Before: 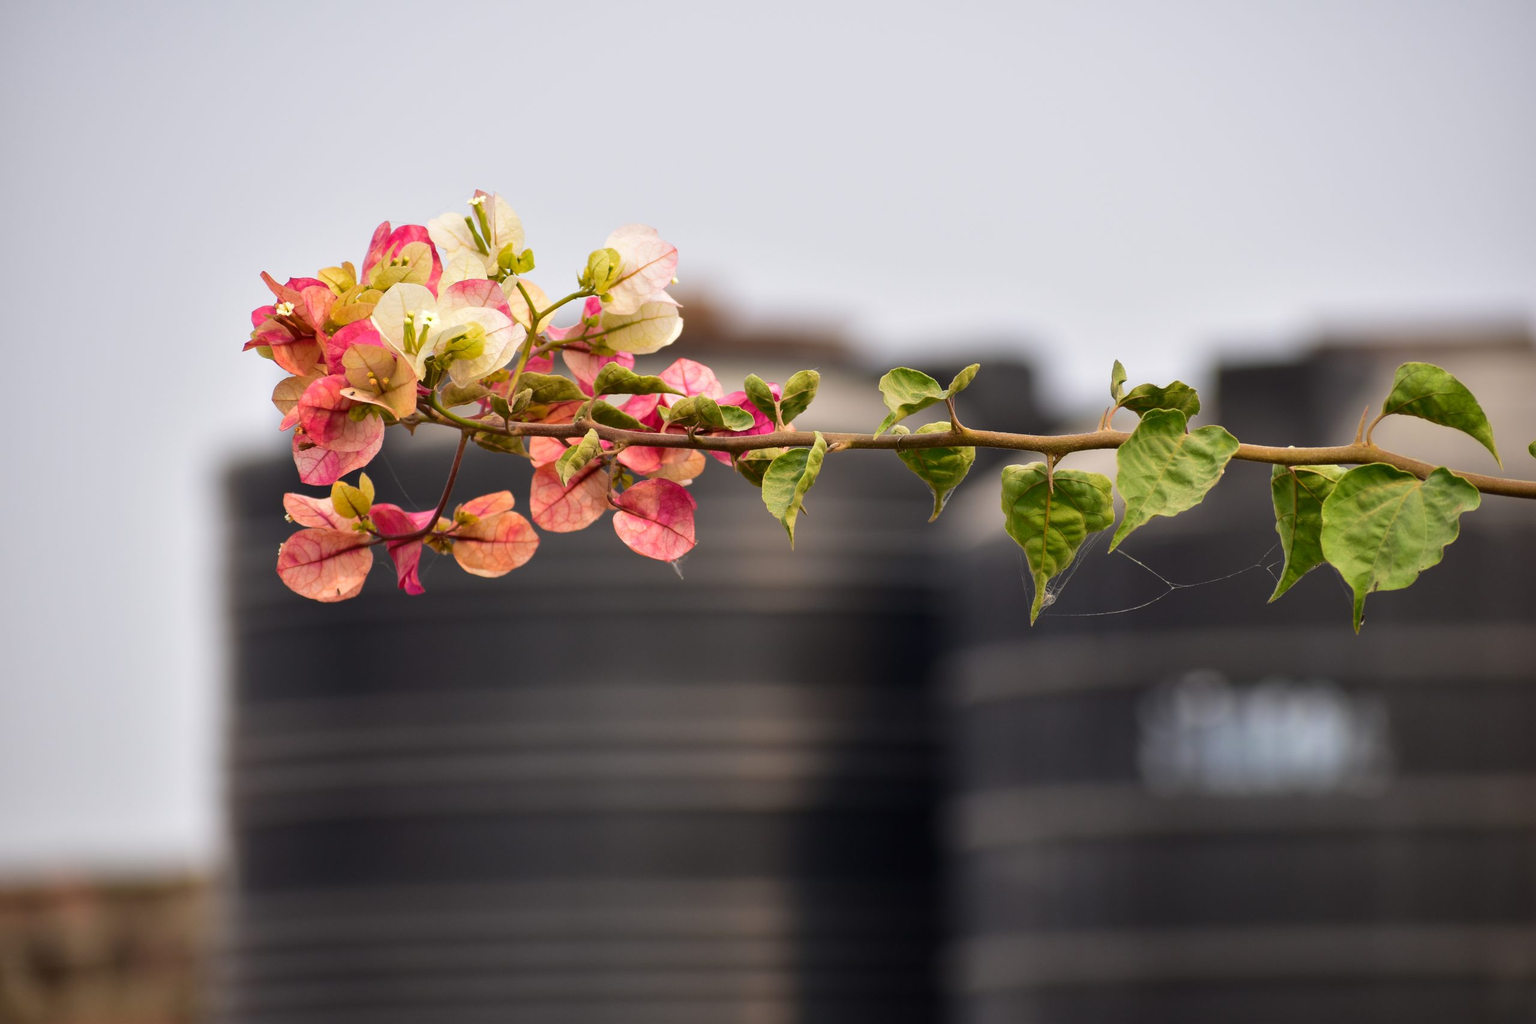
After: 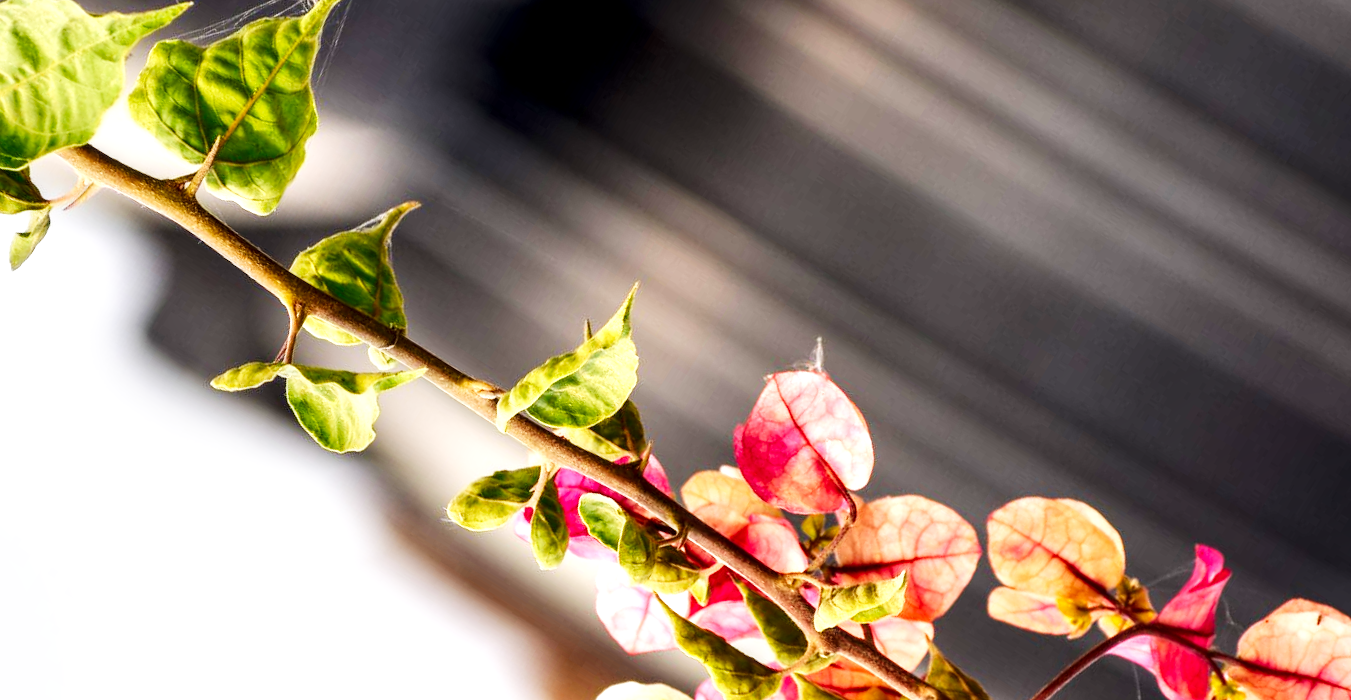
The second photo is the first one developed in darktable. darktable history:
crop and rotate: angle 148.44°, left 9.118%, top 15.667%, right 4.459%, bottom 17.139%
base curve: curves: ch0 [(0, 0) (0.007, 0.004) (0.027, 0.03) (0.046, 0.07) (0.207, 0.54) (0.442, 0.872) (0.673, 0.972) (1, 1)], preserve colors none
local contrast: detail 144%
